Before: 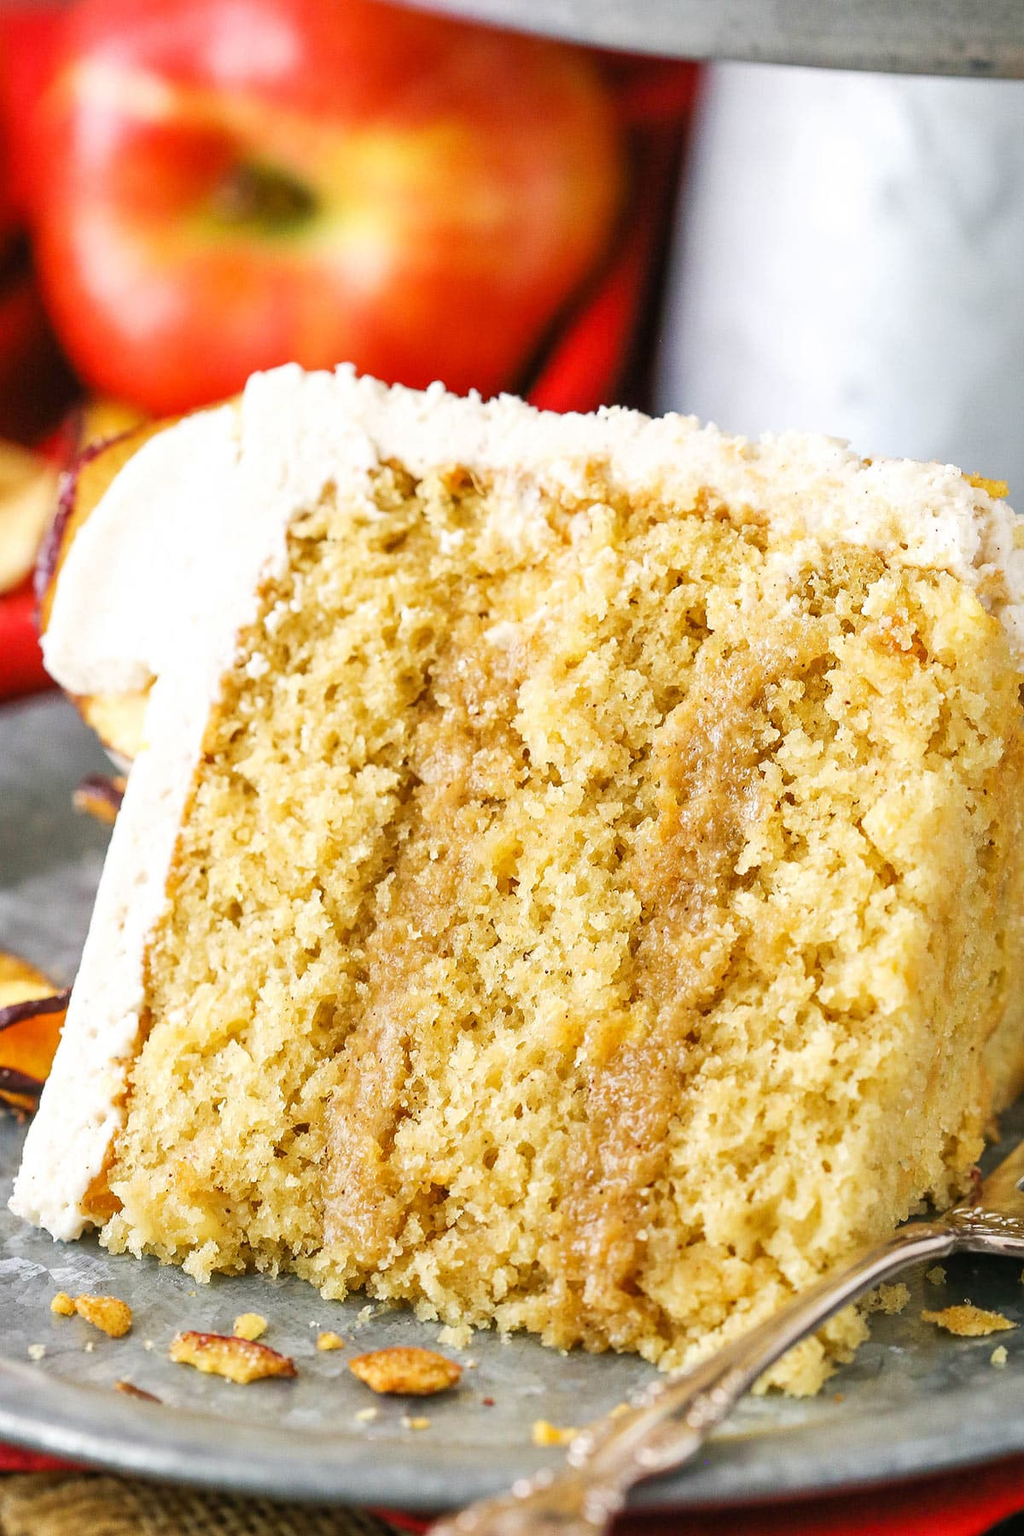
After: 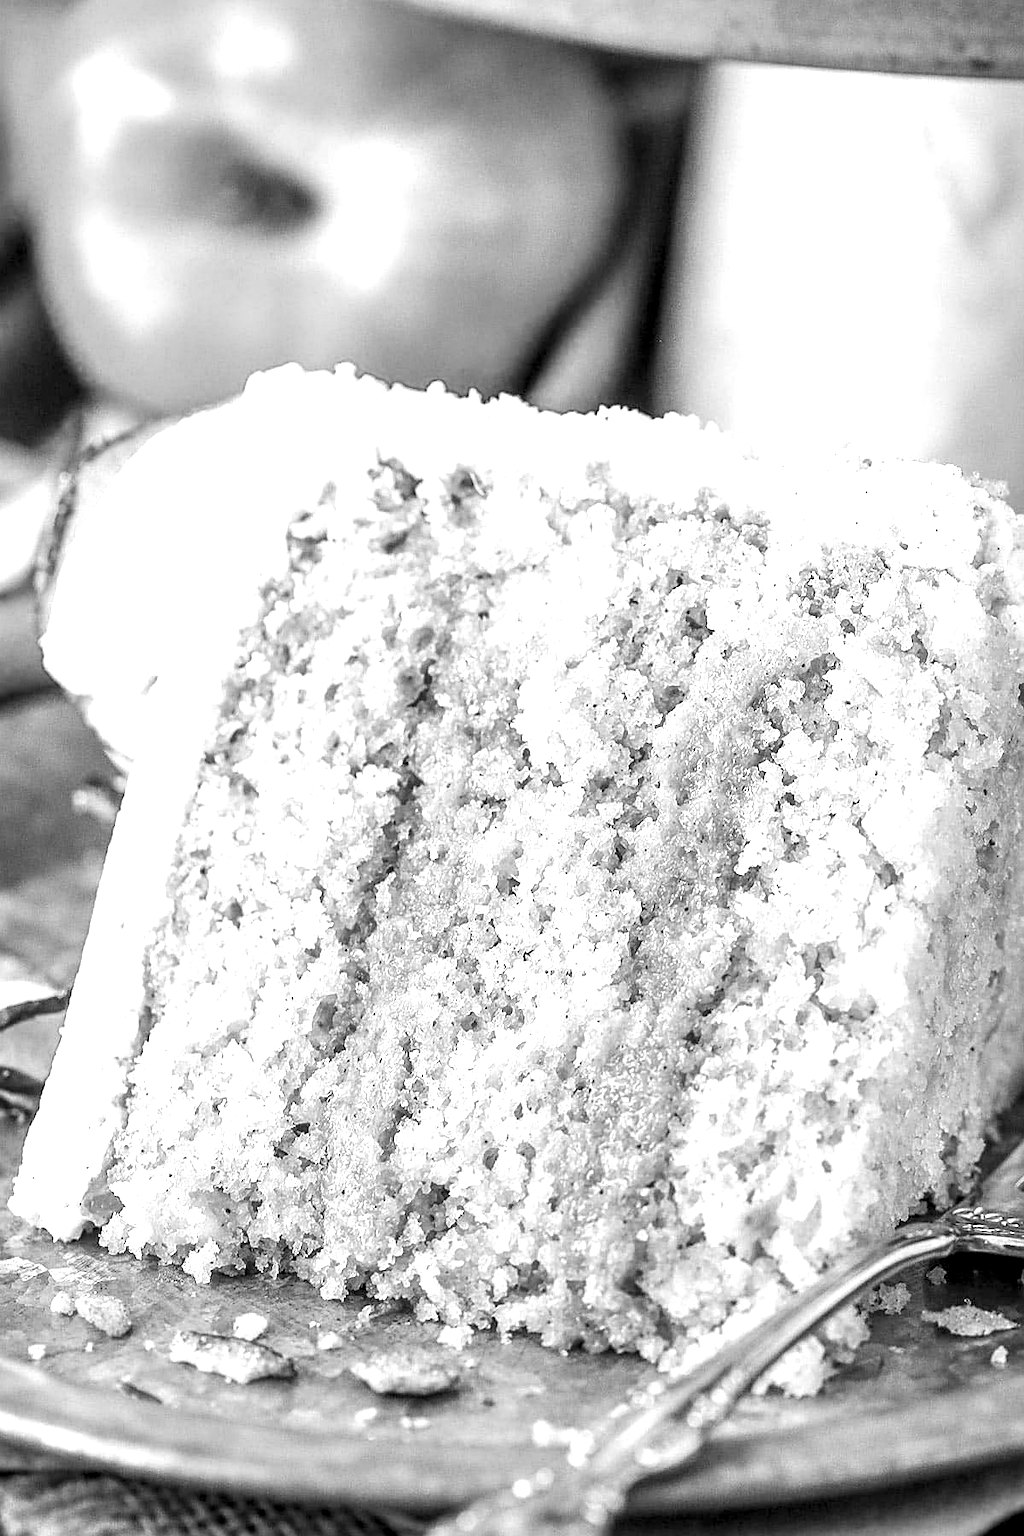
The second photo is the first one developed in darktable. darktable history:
local contrast: detail 150%
color zones: curves: ch1 [(0, -0.394) (0.143, -0.394) (0.286, -0.394) (0.429, -0.392) (0.571, -0.391) (0.714, -0.391) (0.857, -0.391) (1, -0.394)]
sharpen: on, module defaults
white balance: red 1.467, blue 0.684
